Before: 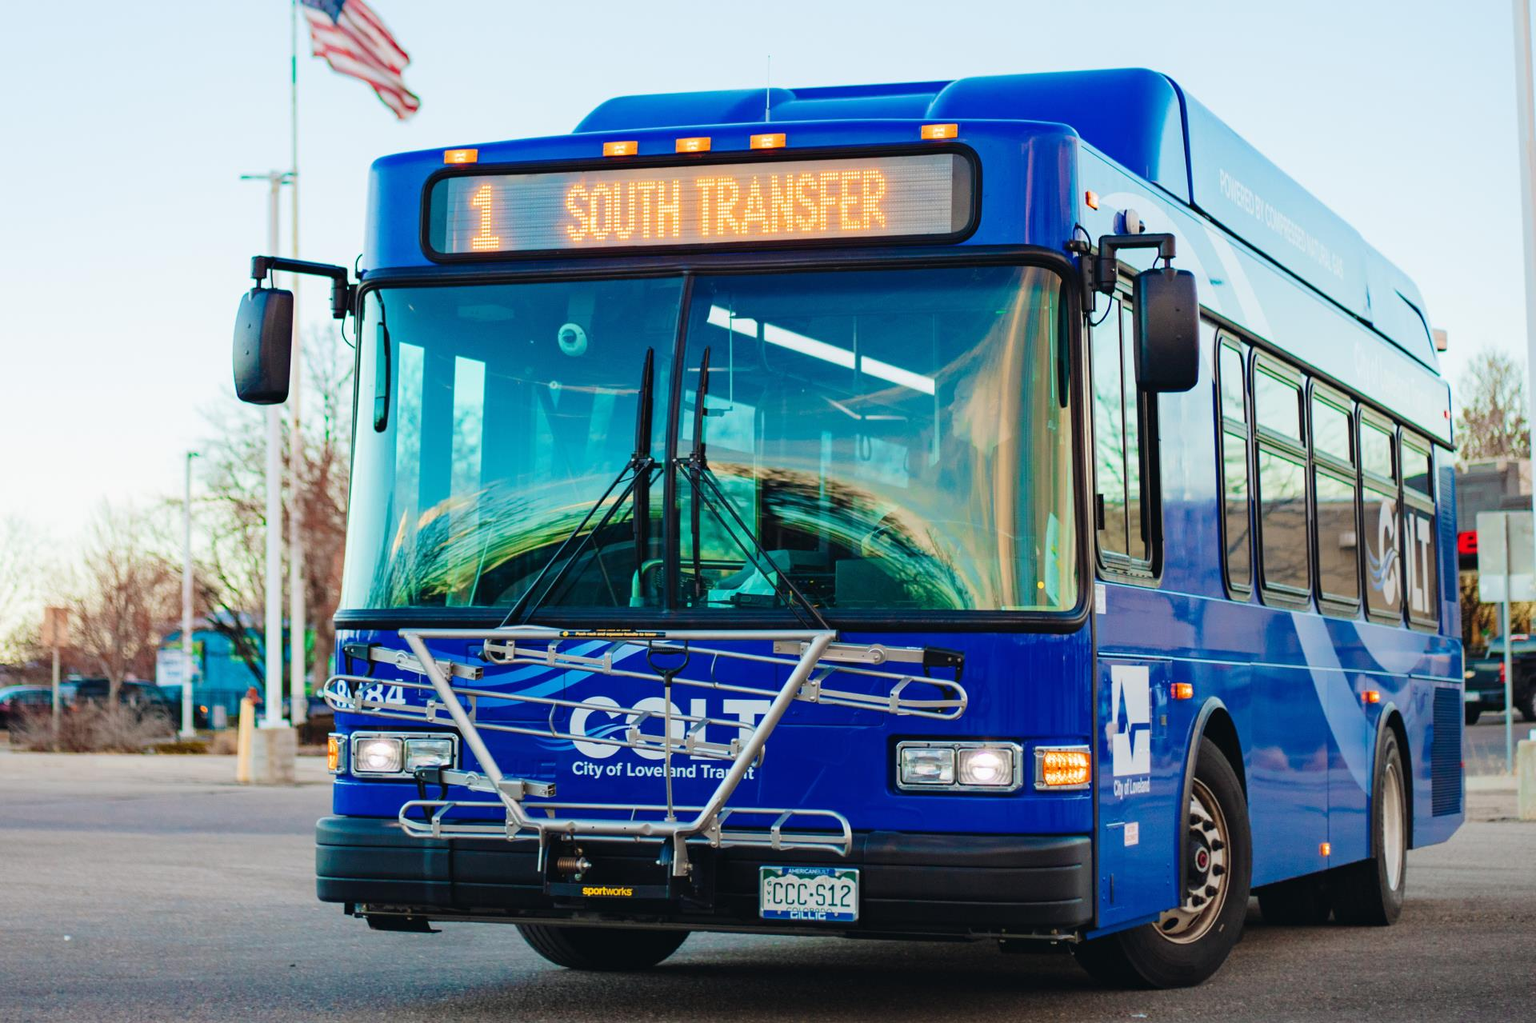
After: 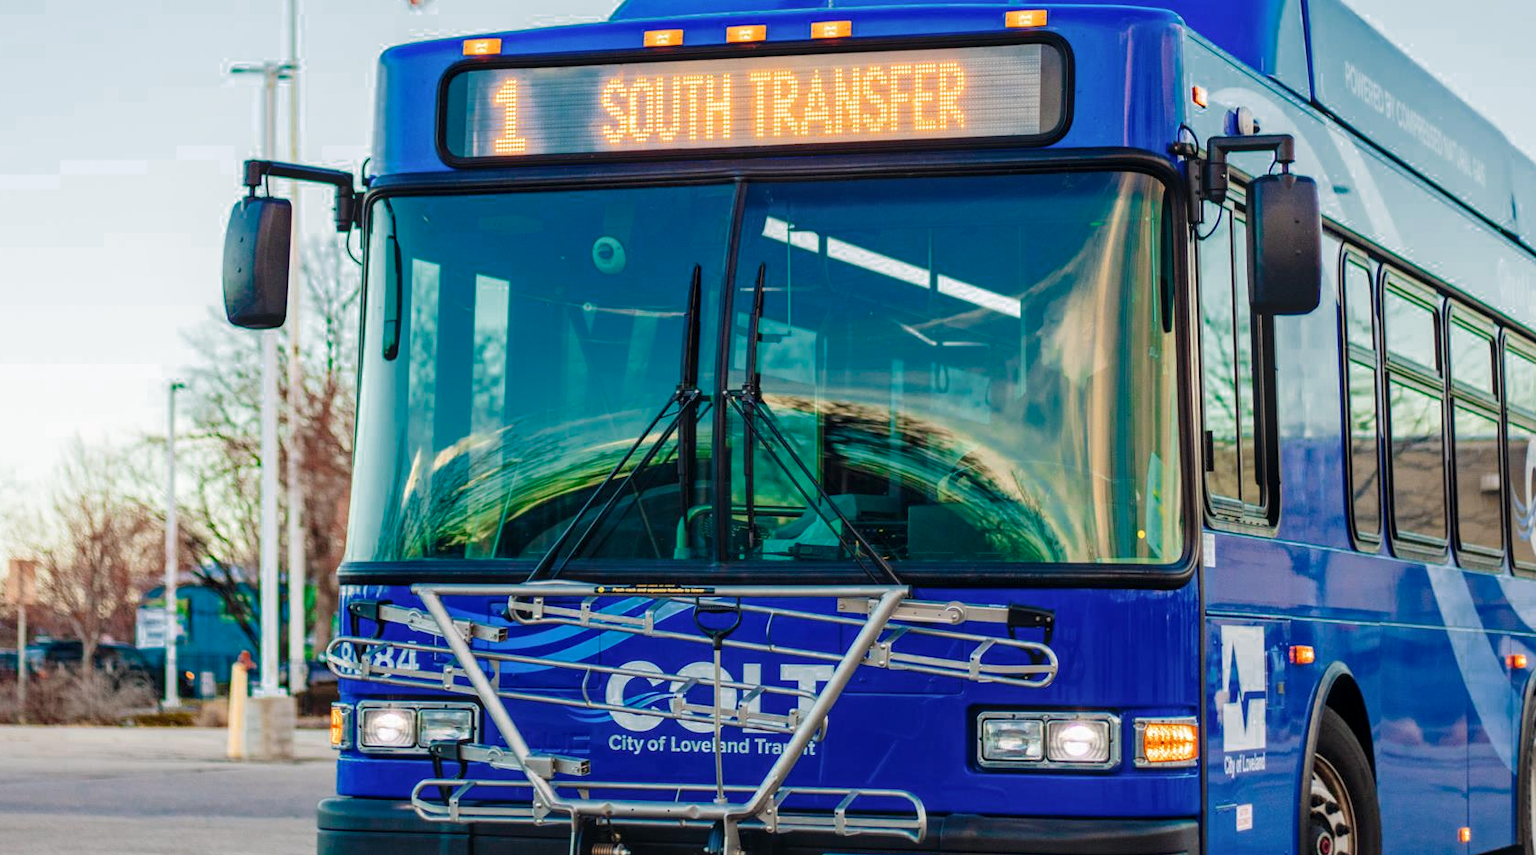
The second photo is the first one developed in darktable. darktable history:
crop and rotate: left 2.425%, top 11.305%, right 9.6%, bottom 15.08%
local contrast: on, module defaults
color zones: curves: ch0 [(0.25, 0.5) (0.636, 0.25) (0.75, 0.5)]
